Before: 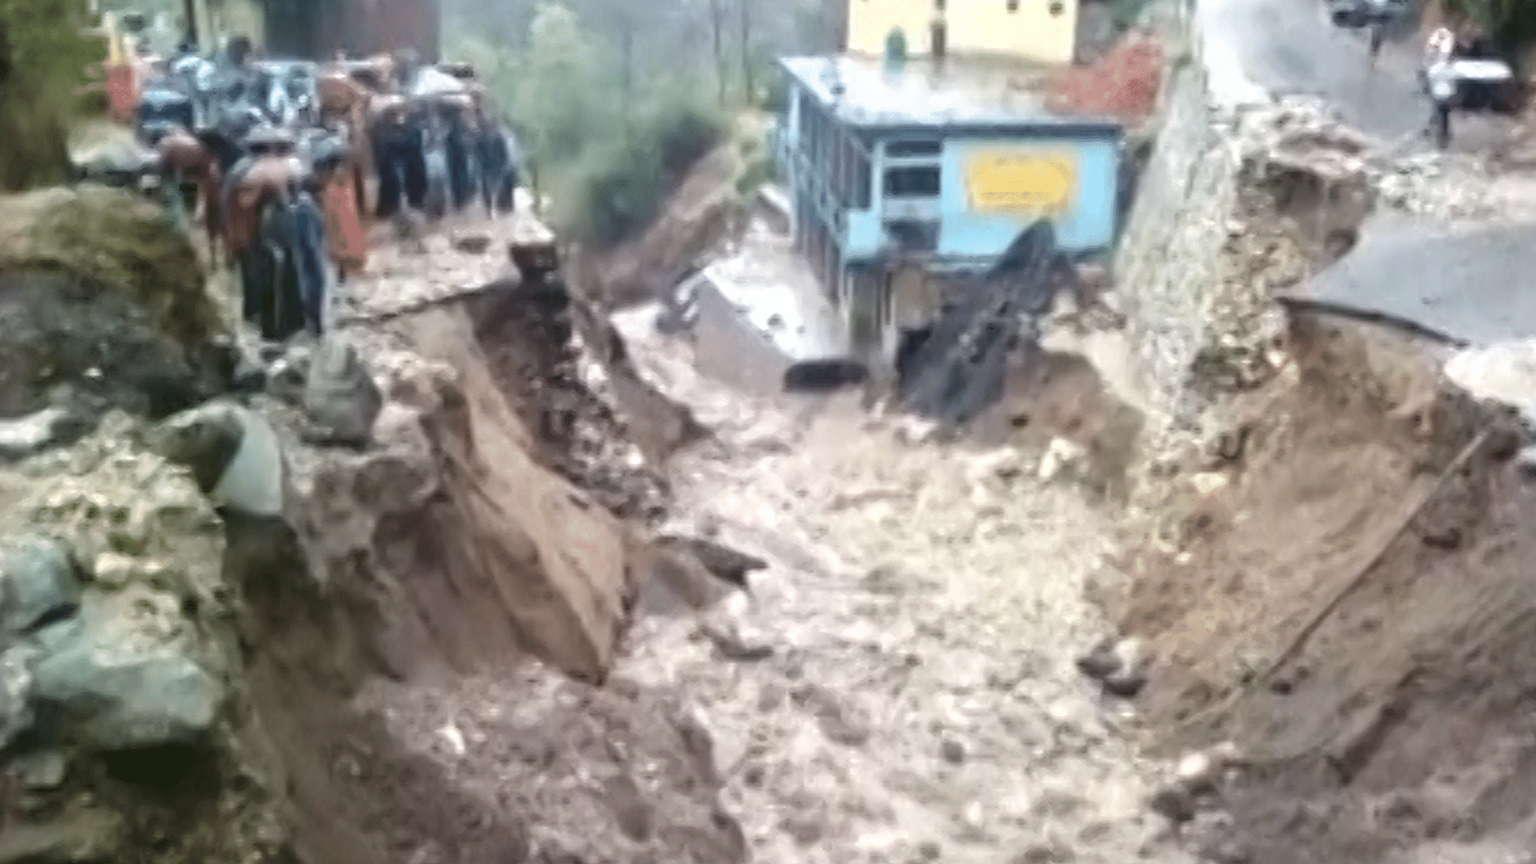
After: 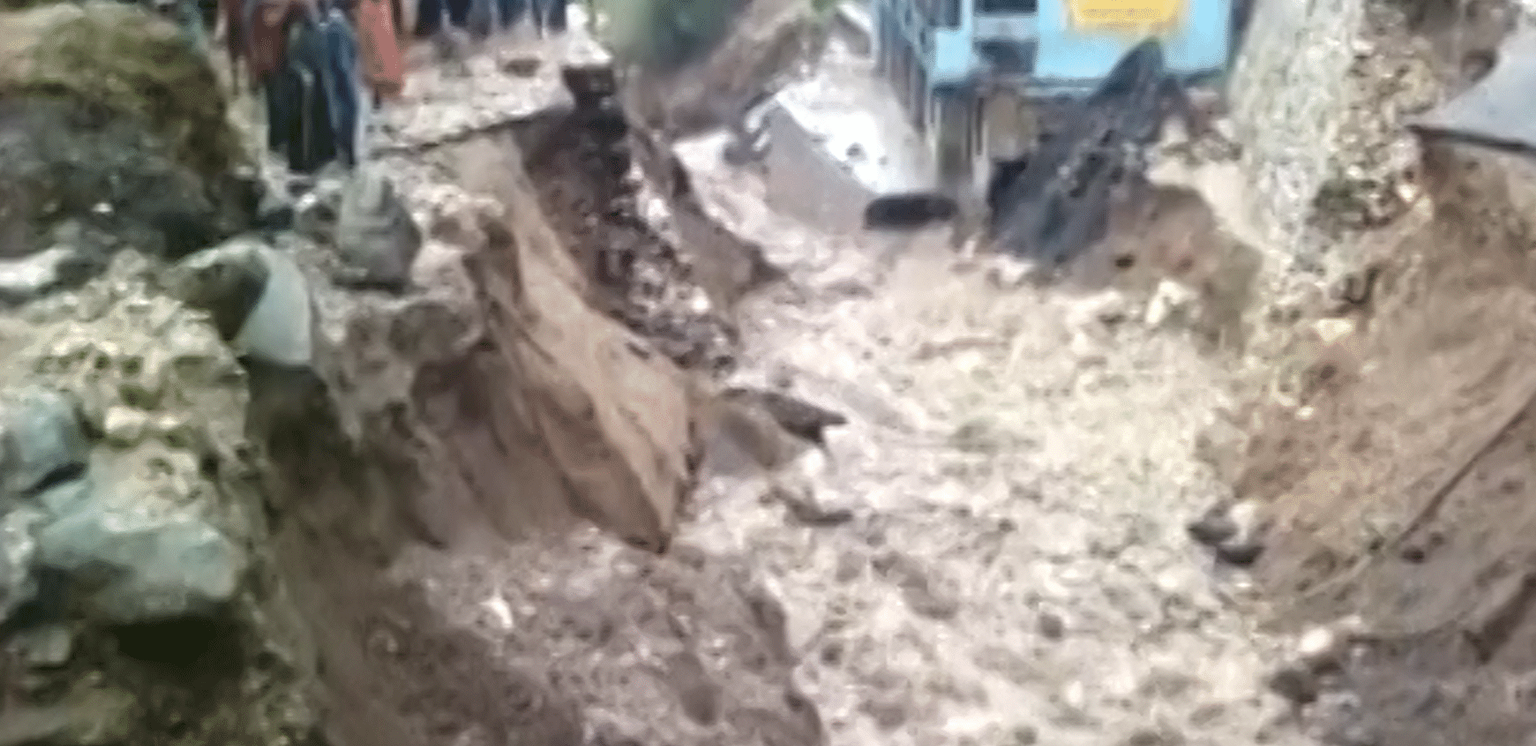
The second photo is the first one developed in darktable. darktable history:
crop: top 21.355%, right 9.32%, bottom 0.303%
